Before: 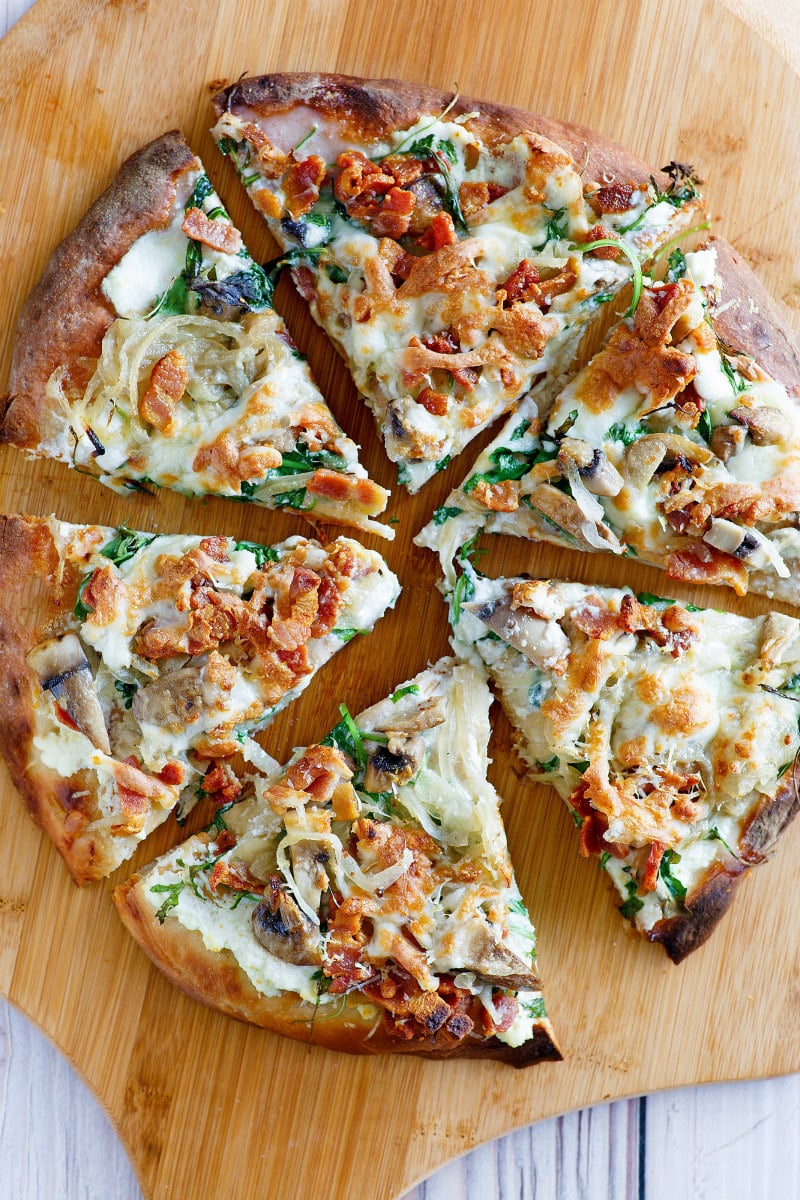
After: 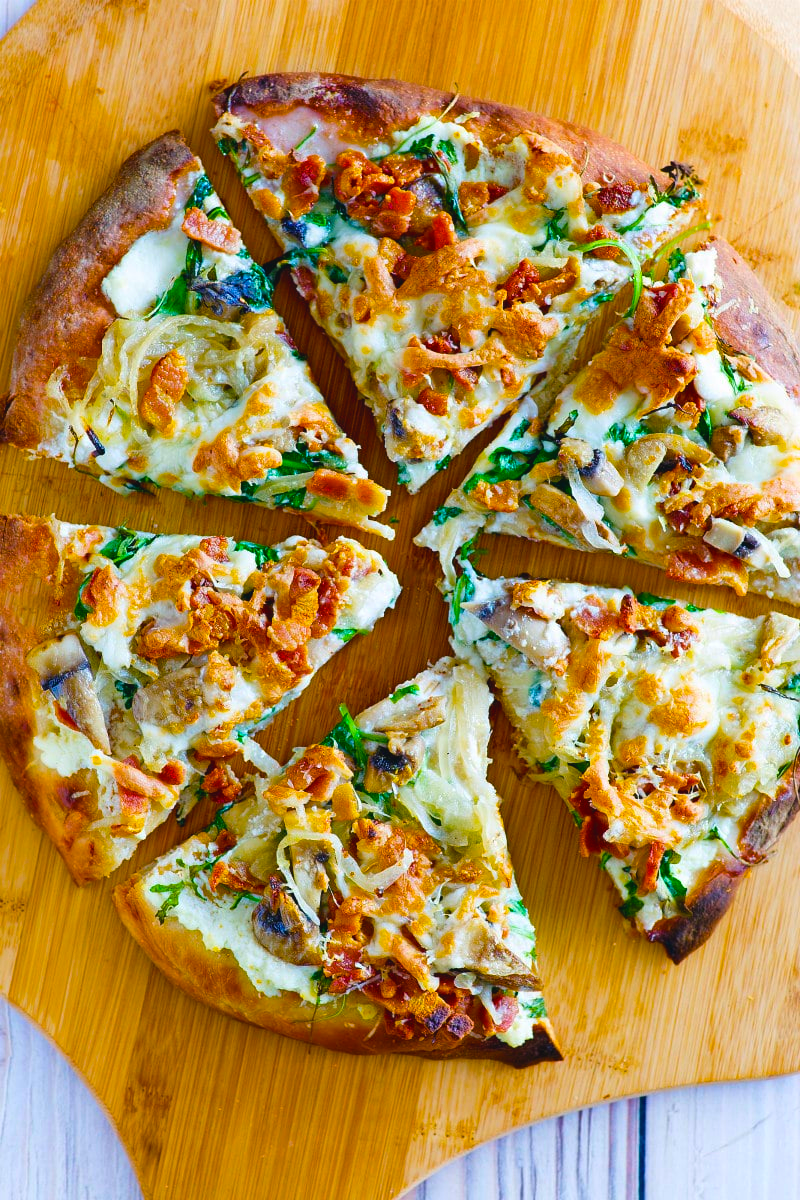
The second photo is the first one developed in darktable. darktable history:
color balance rgb: shadows lift › chroma 2.011%, shadows lift › hue 247.03°, power › chroma 0.524%, power › hue 215.27°, global offset › luminance 0.481%, global offset › hue 55.87°, linear chroma grading › global chroma 49.998%, perceptual saturation grading › global saturation 19.566%, global vibrance 14.305%
